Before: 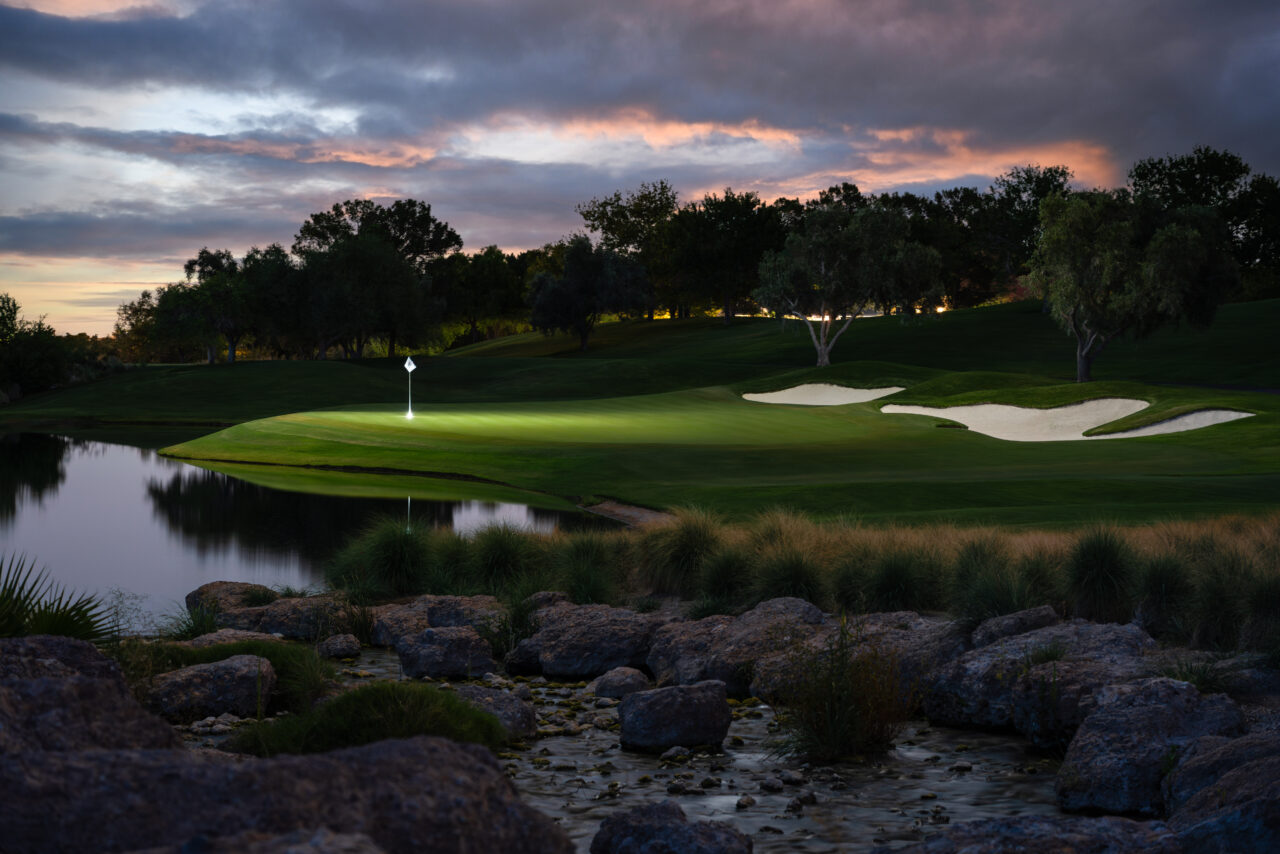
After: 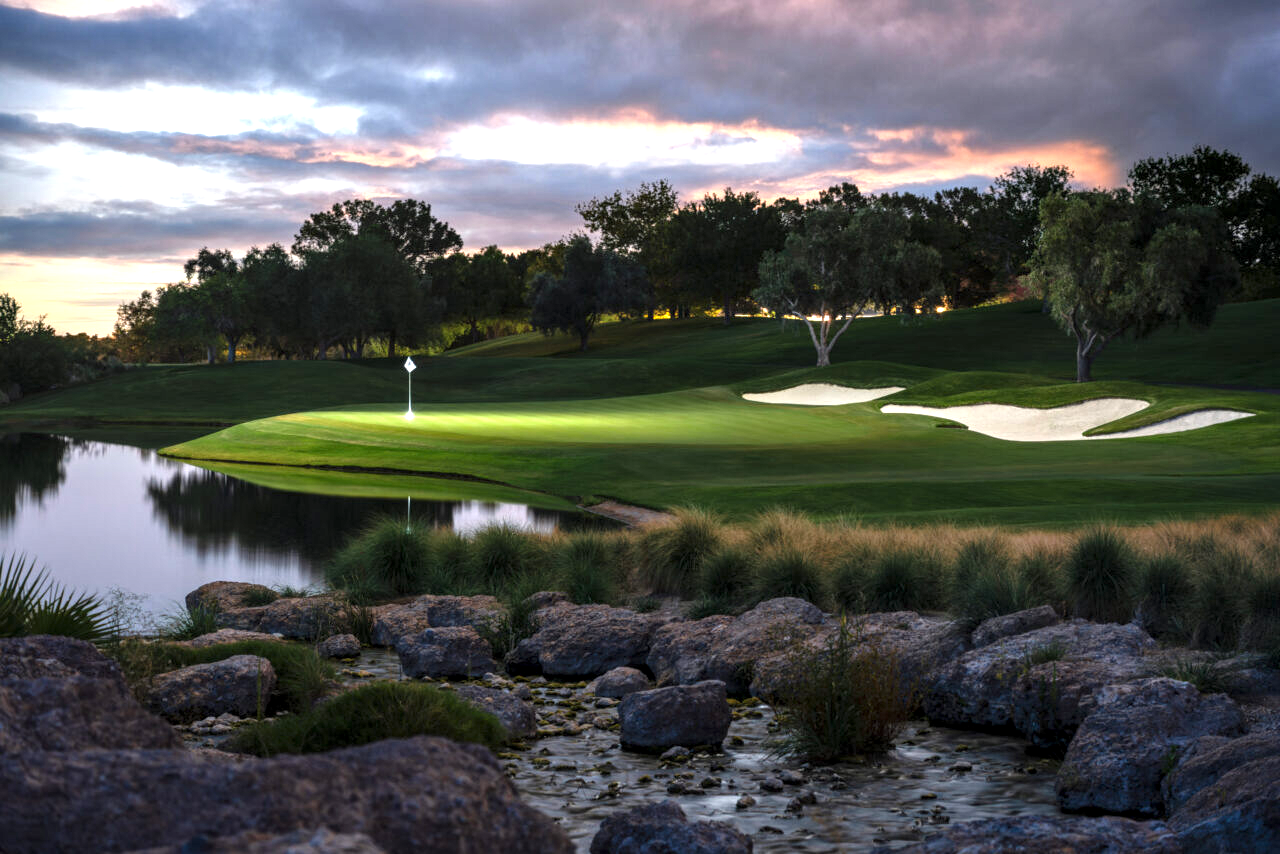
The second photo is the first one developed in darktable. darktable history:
exposure: black level correction 0, exposure 1.173 EV, compensate exposure bias true, compensate highlight preservation false
local contrast: detail 130%
